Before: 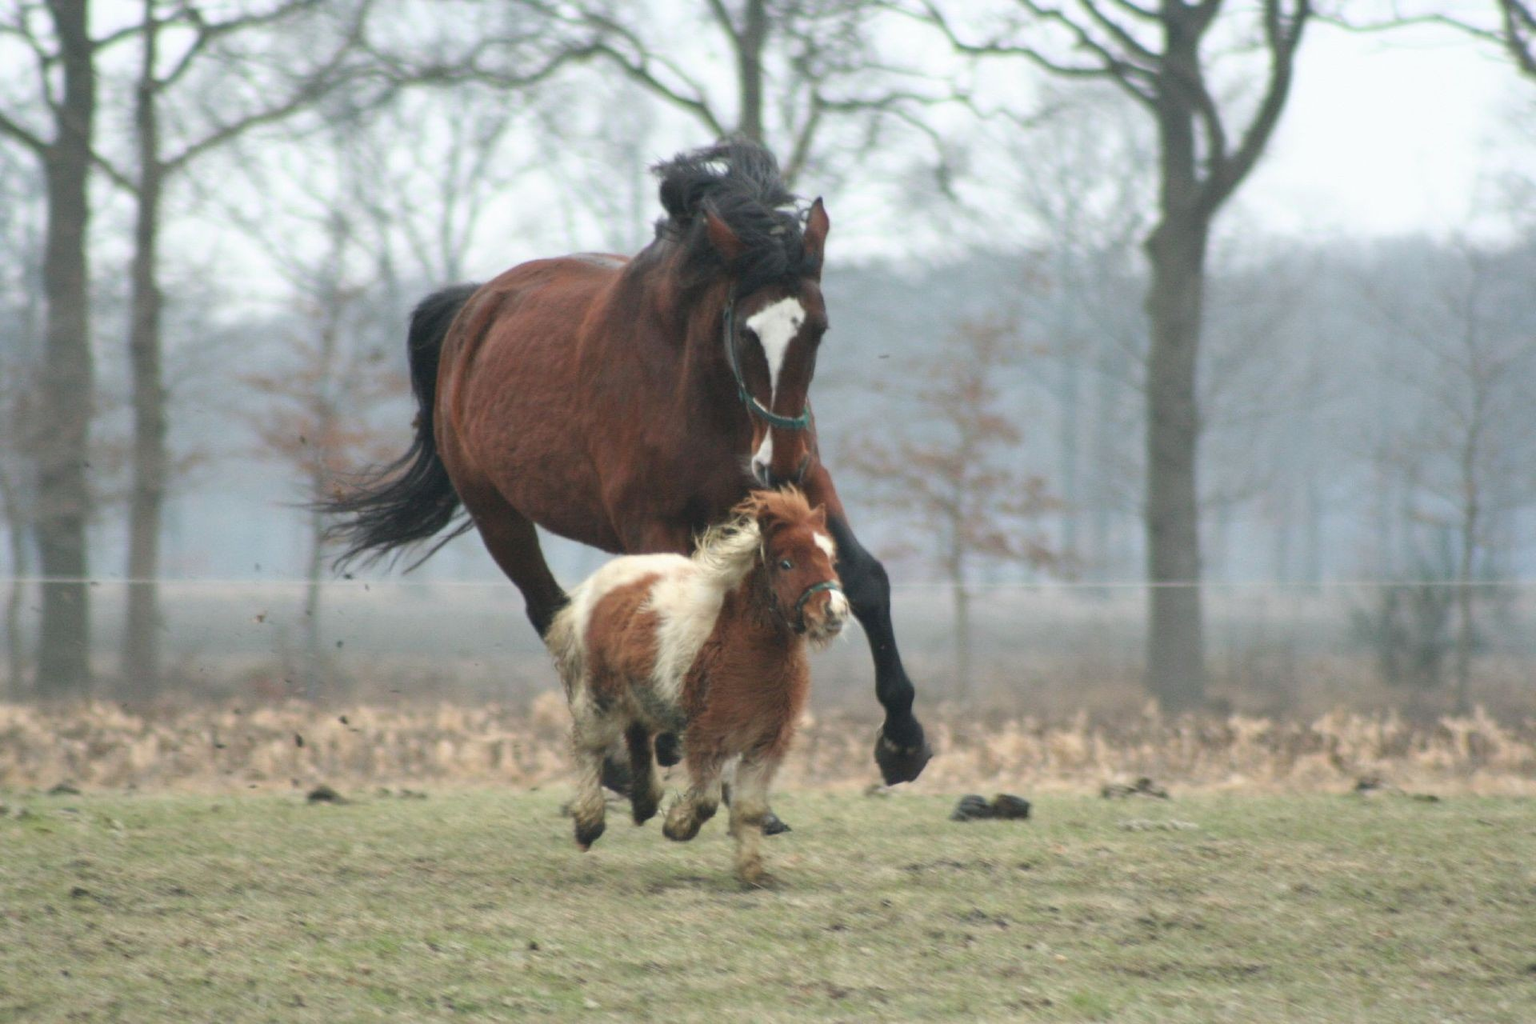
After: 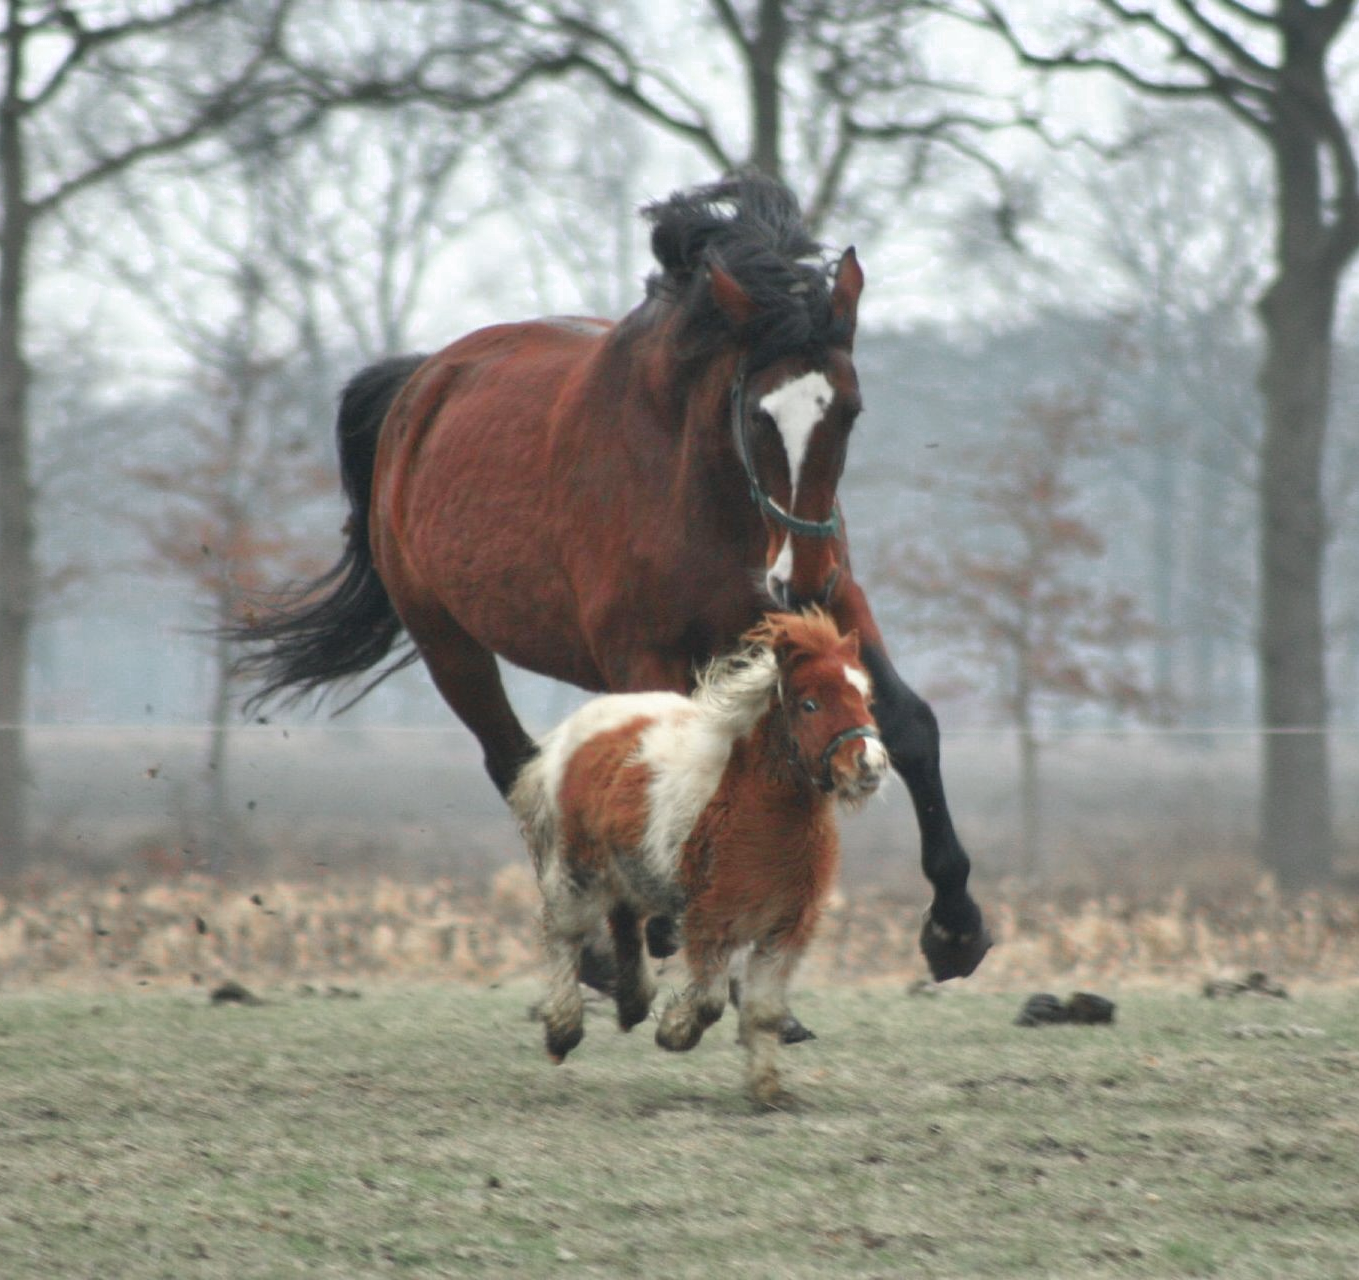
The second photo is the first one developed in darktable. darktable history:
crop and rotate: left 9.061%, right 20.142%
color zones: curves: ch0 [(0, 0.466) (0.128, 0.466) (0.25, 0.5) (0.375, 0.456) (0.5, 0.5) (0.625, 0.5) (0.737, 0.652) (0.875, 0.5)]; ch1 [(0, 0.603) (0.125, 0.618) (0.261, 0.348) (0.372, 0.353) (0.497, 0.363) (0.611, 0.45) (0.731, 0.427) (0.875, 0.518) (0.998, 0.652)]; ch2 [(0, 0.559) (0.125, 0.451) (0.253, 0.564) (0.37, 0.578) (0.5, 0.466) (0.625, 0.471) (0.731, 0.471) (0.88, 0.485)]
shadows and highlights: low approximation 0.01, soften with gaussian
